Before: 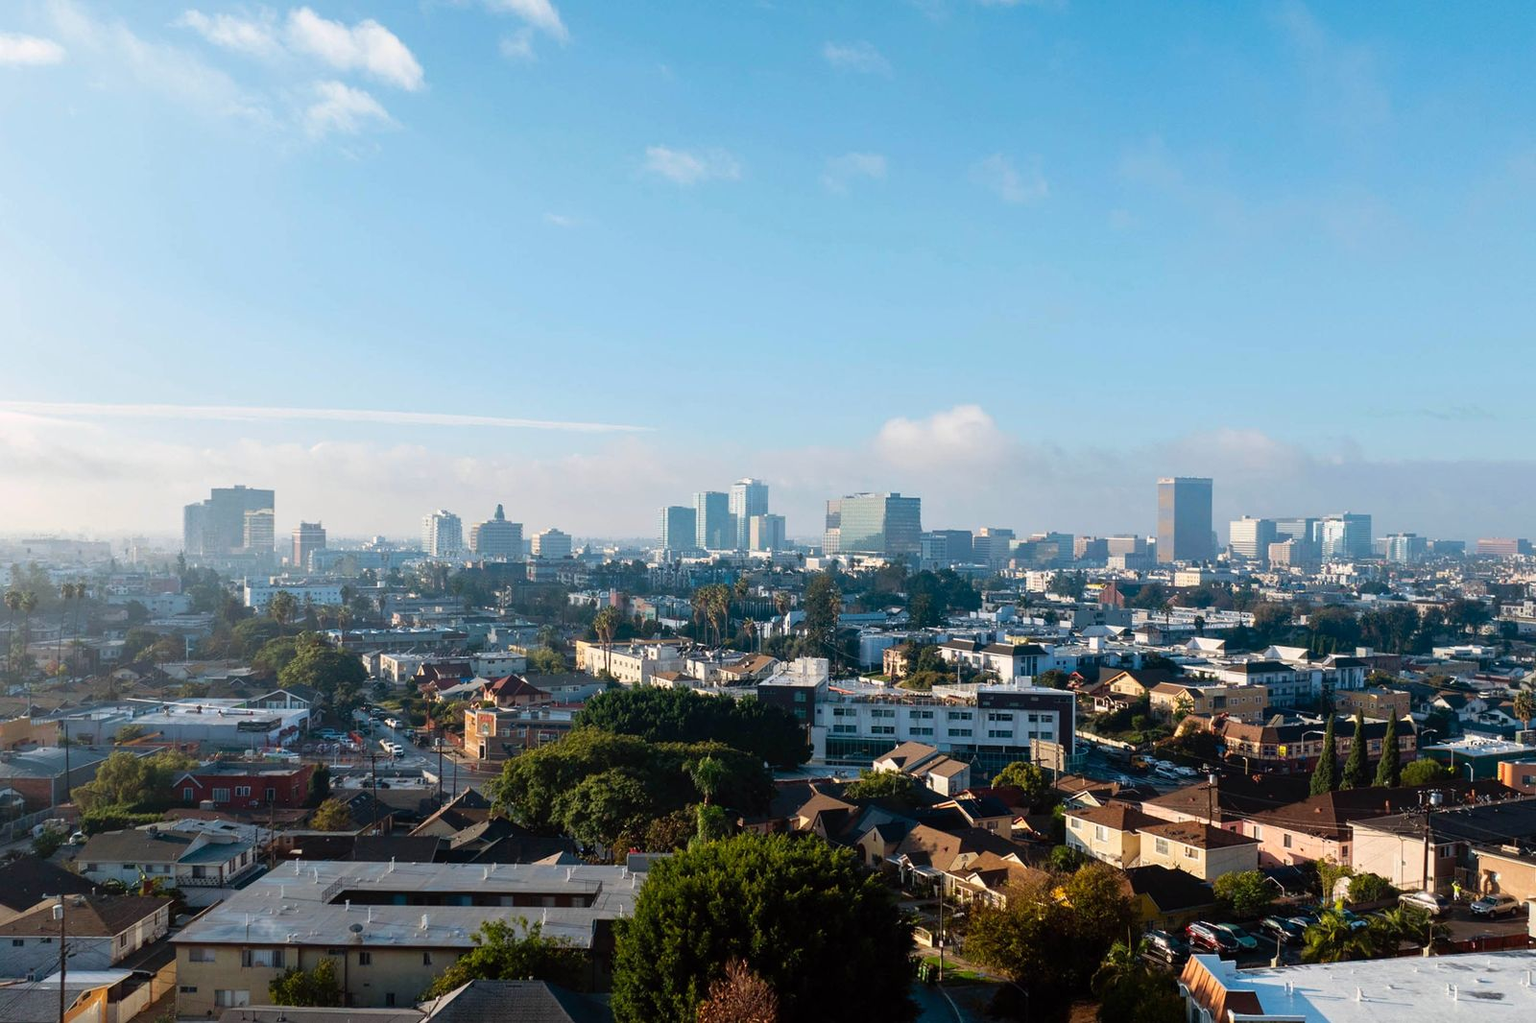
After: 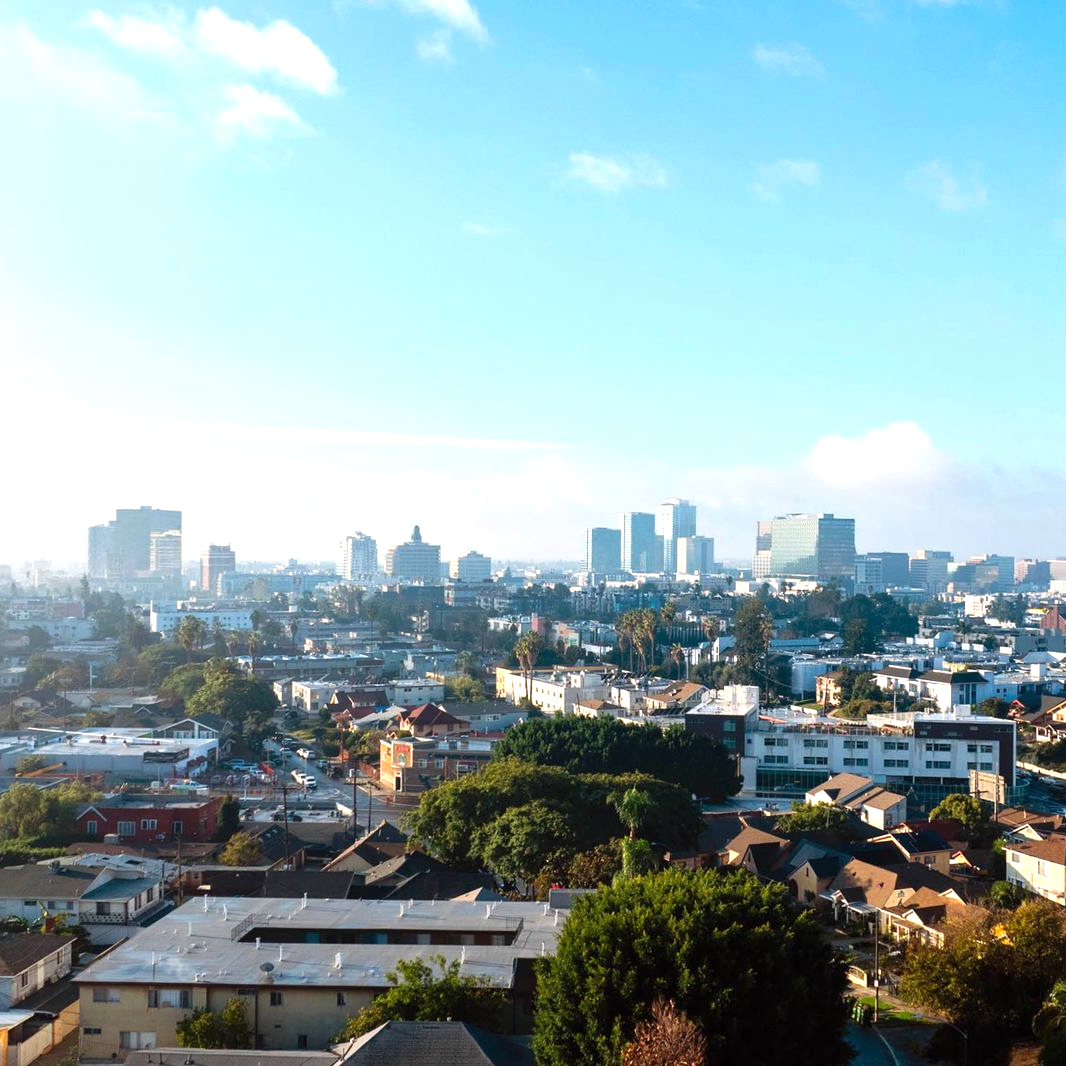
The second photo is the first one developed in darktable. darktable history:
exposure: black level correction 0, exposure 0.7 EV, compensate exposure bias true, compensate highlight preservation false
crop and rotate: left 6.617%, right 26.717%
